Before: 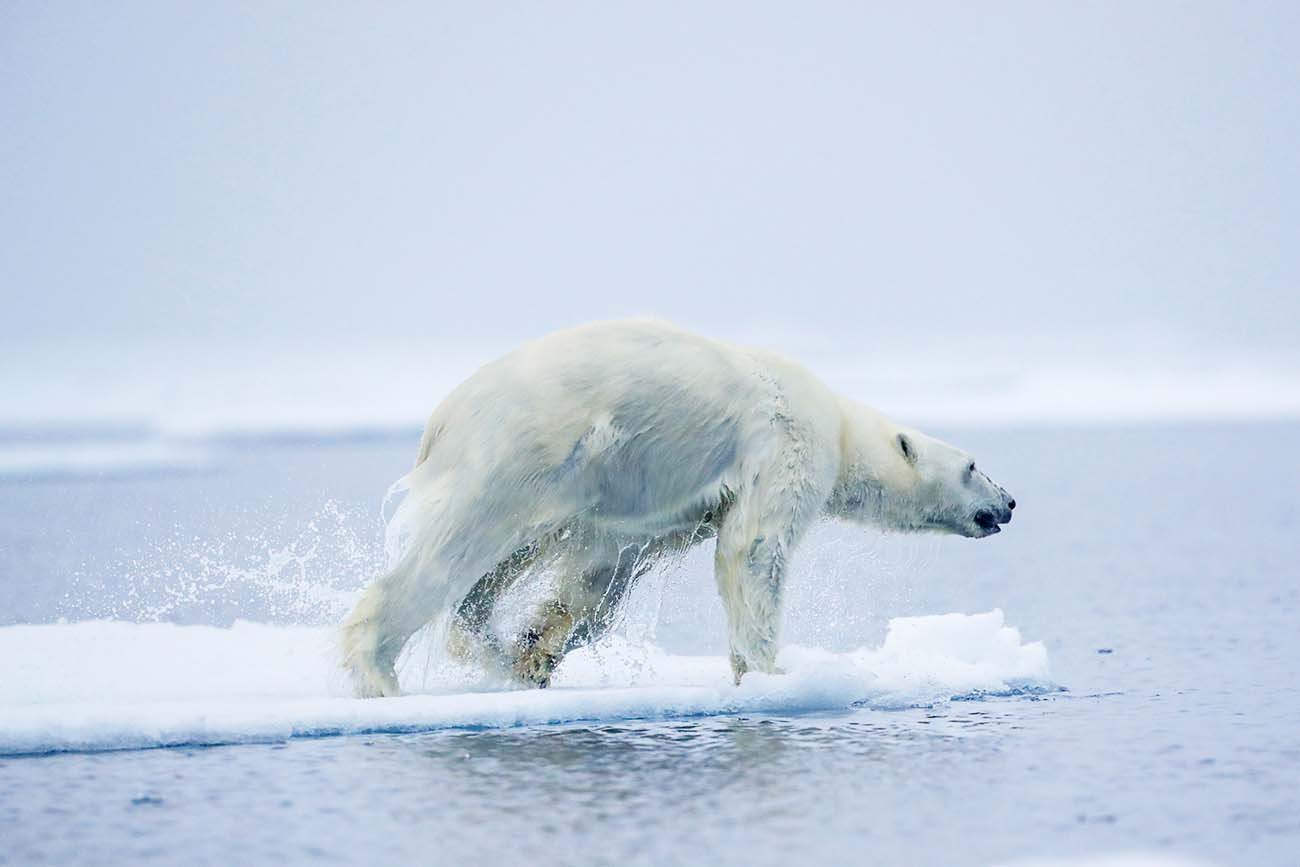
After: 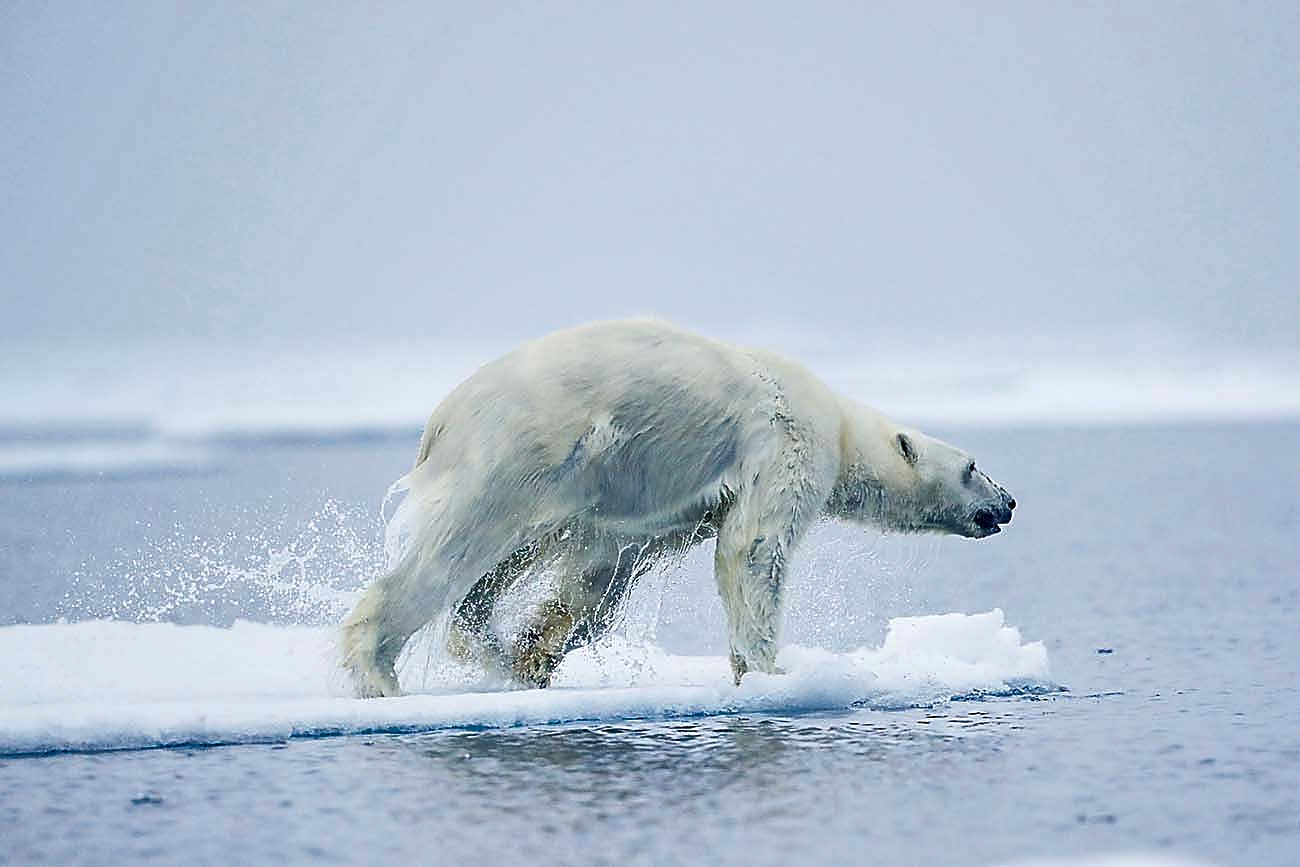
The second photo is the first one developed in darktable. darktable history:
shadows and highlights: soften with gaussian
color balance: on, module defaults
sharpen: radius 1.4, amount 1.25, threshold 0.7
